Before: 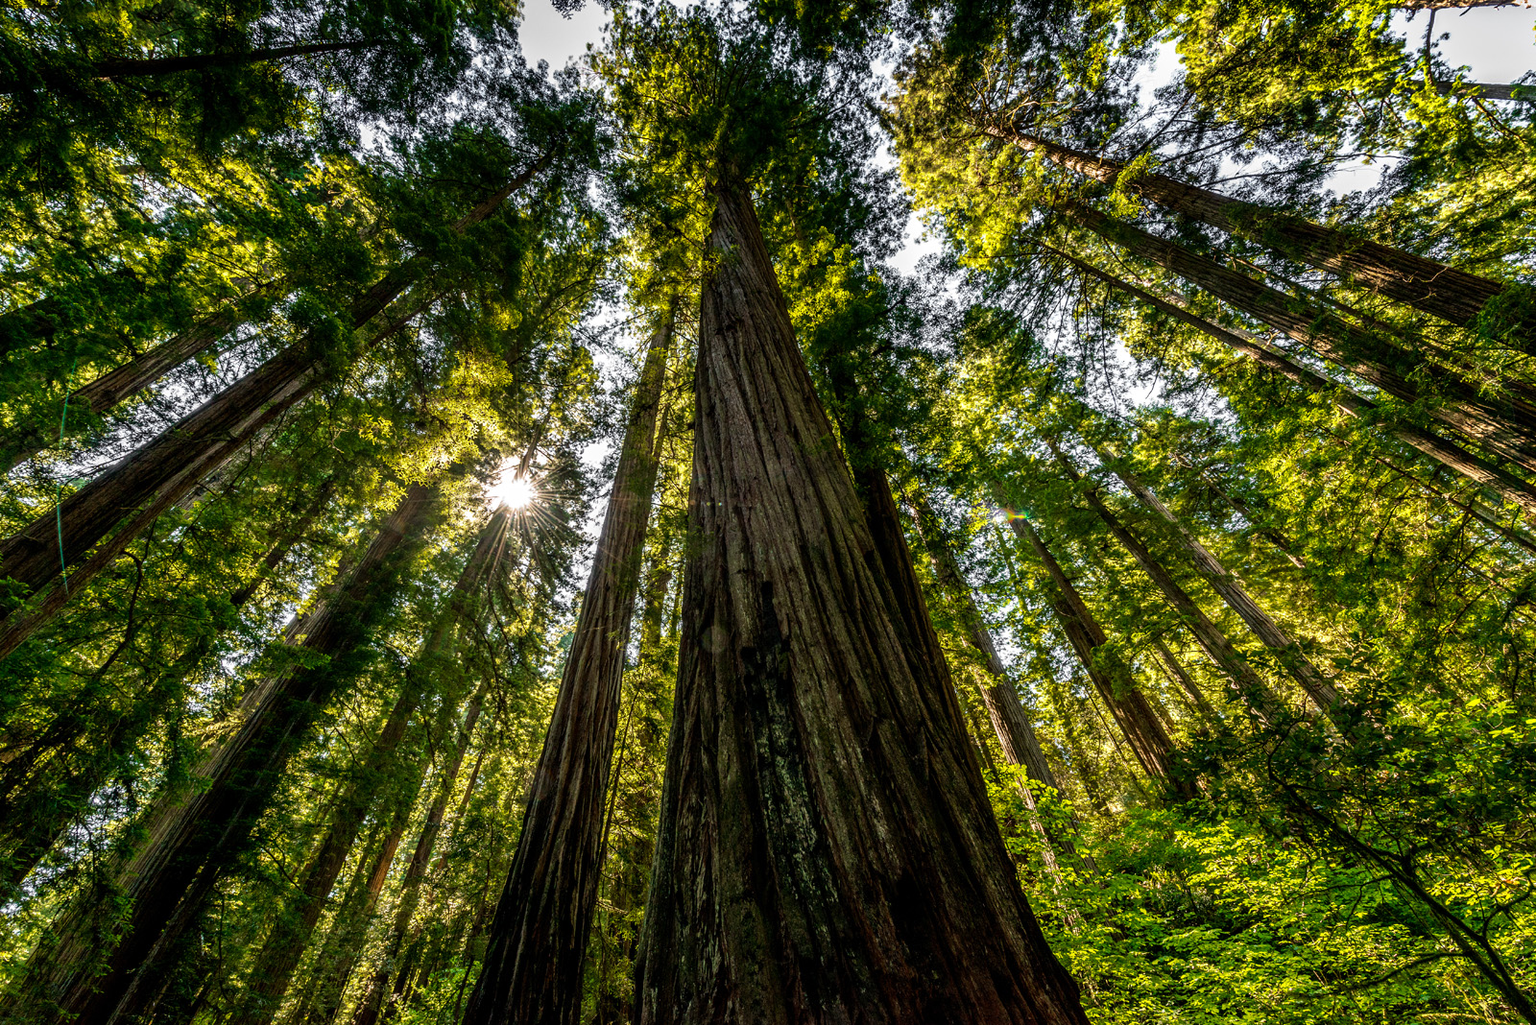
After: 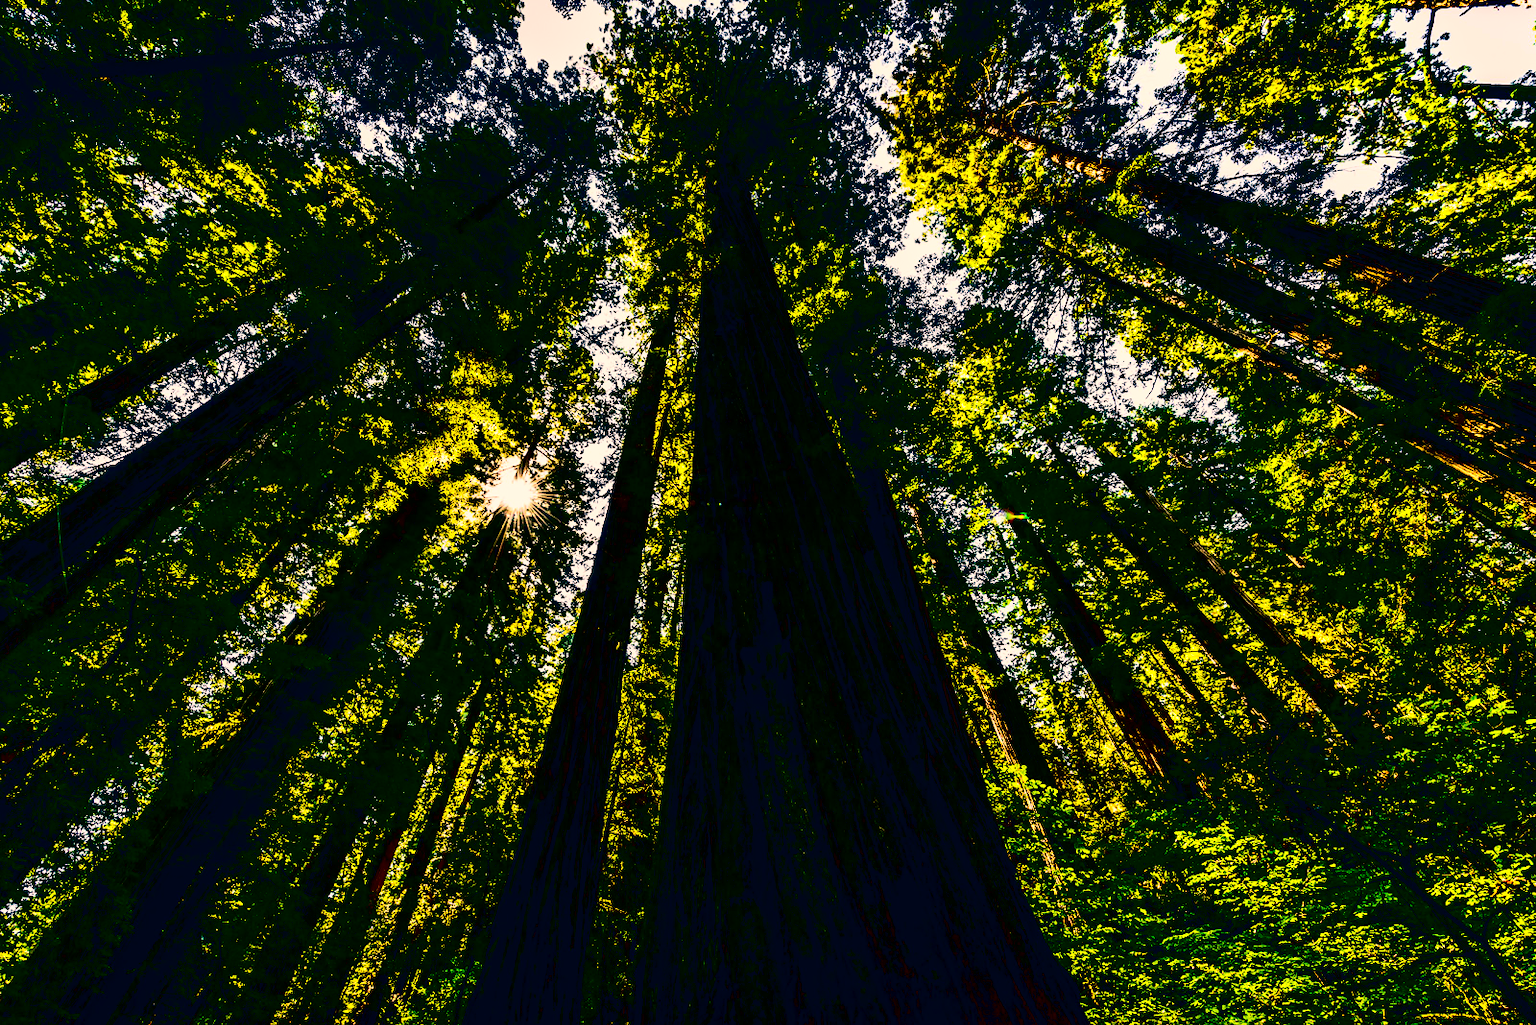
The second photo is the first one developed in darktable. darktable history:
color correction: highlights a* 10.32, highlights b* 14.66, shadows a* -9.59, shadows b* -15.02
contrast brightness saturation: contrast 0.77, brightness -1, saturation 1
